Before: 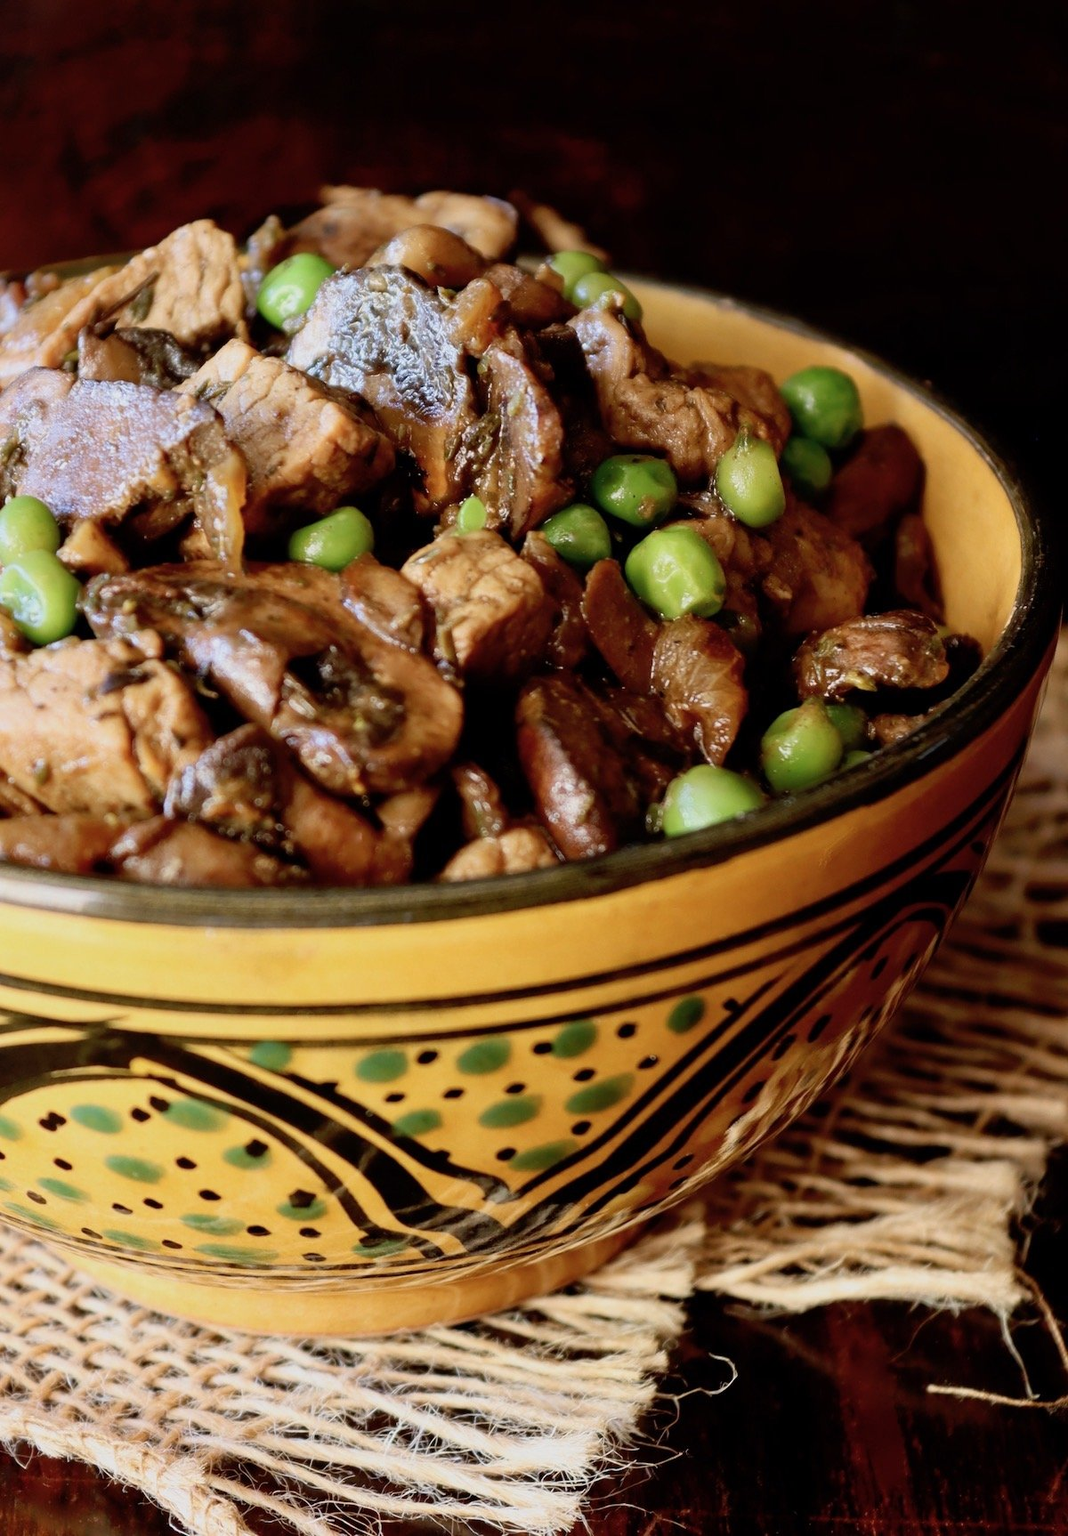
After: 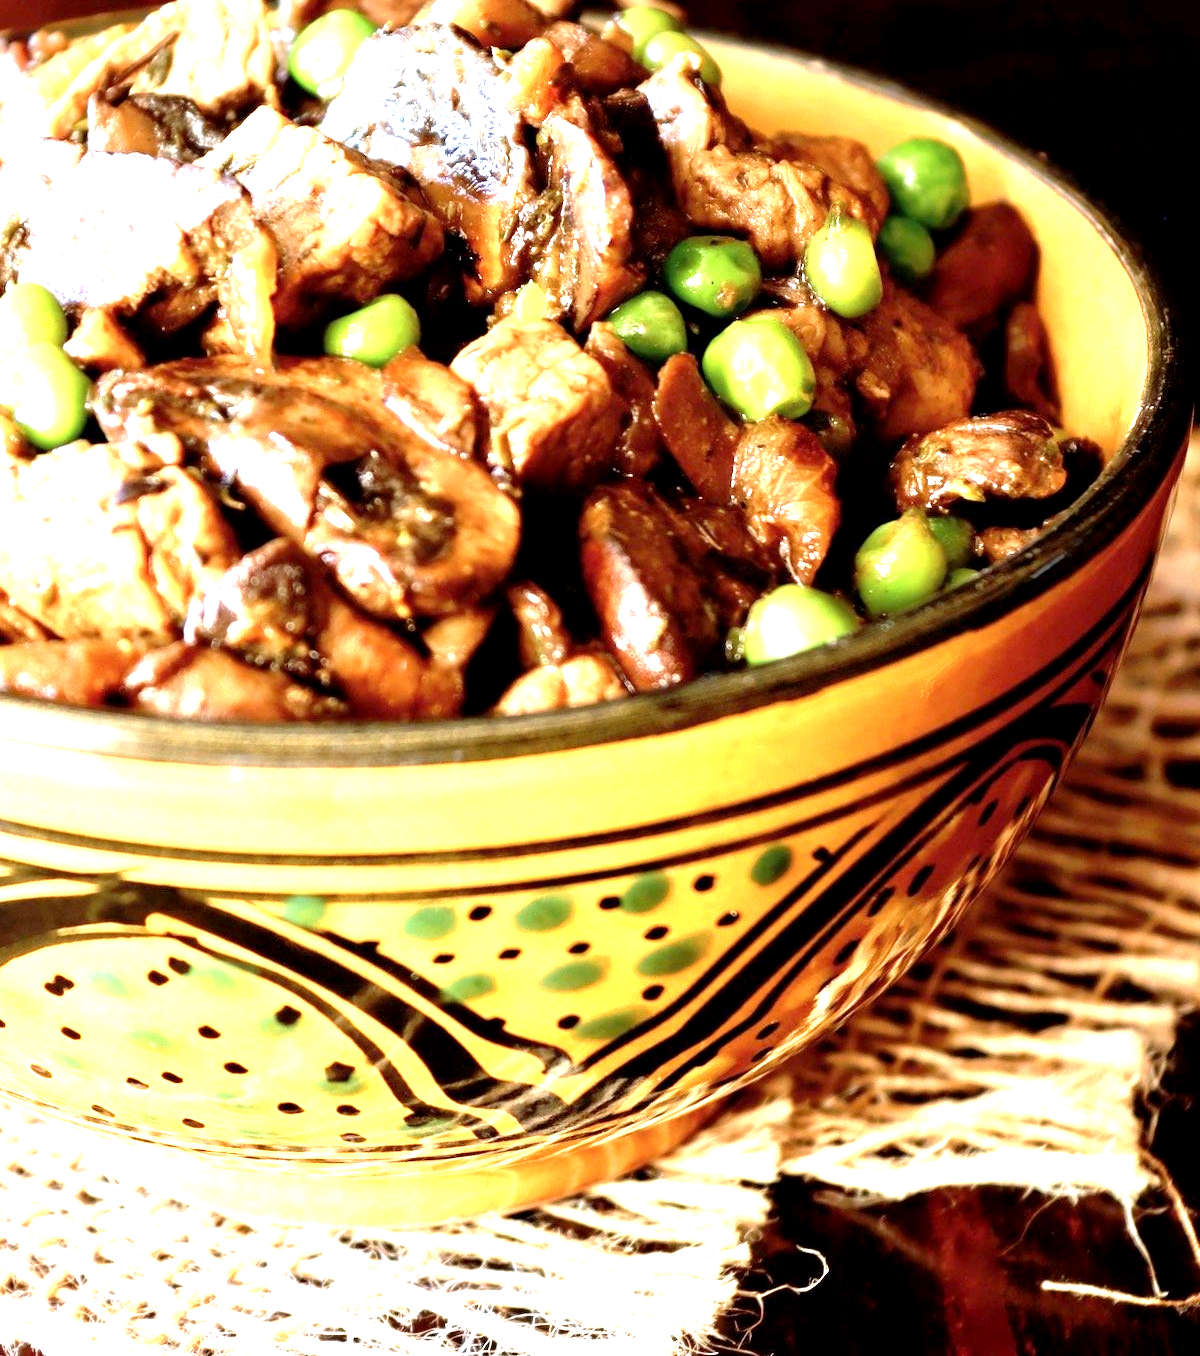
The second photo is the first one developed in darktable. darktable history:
exposure: black level correction 0.001, exposure 1.996 EV, compensate highlight preservation false
crop and rotate: top 15.968%, bottom 5.433%
